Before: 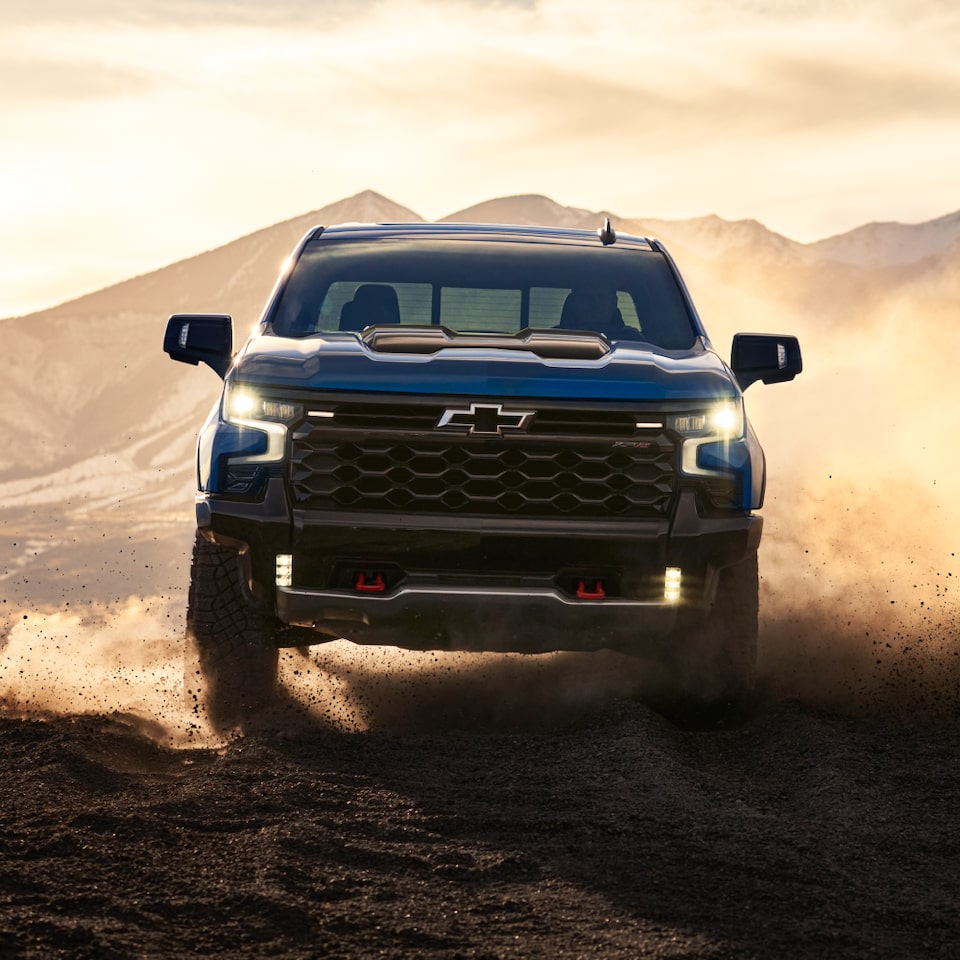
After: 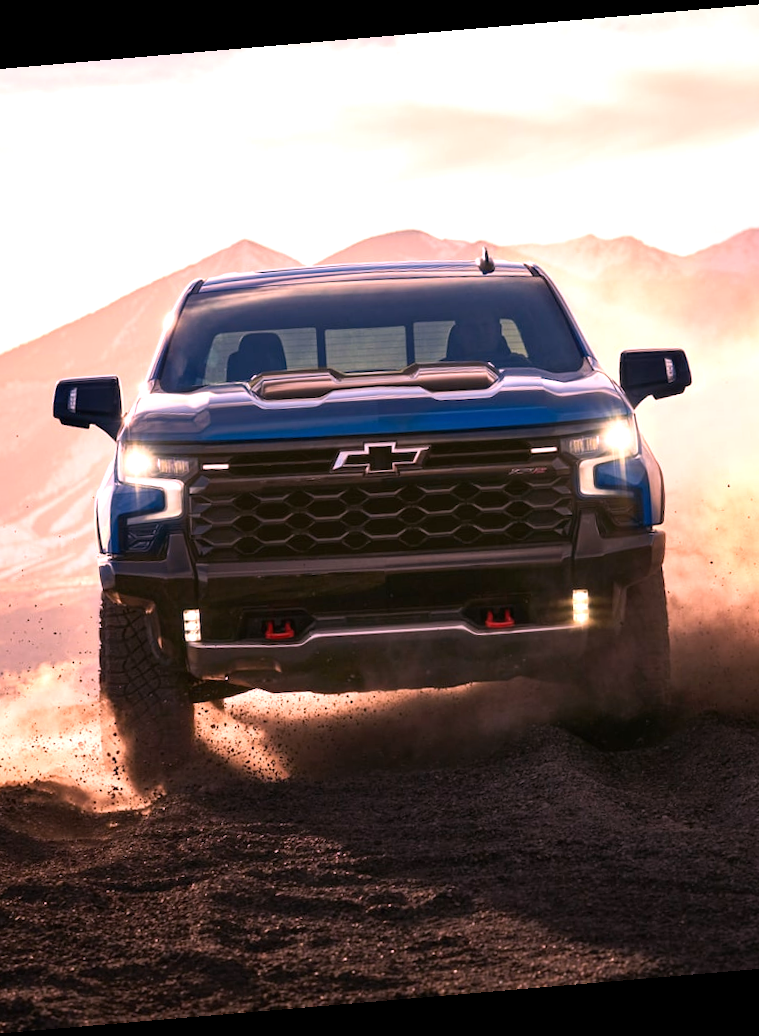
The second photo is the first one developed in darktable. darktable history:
rotate and perspective: rotation -4.86°, automatic cropping off
exposure: exposure 0.3 EV, compensate highlight preservation false
white balance: red 1.188, blue 1.11
crop: left 13.443%, right 13.31%
